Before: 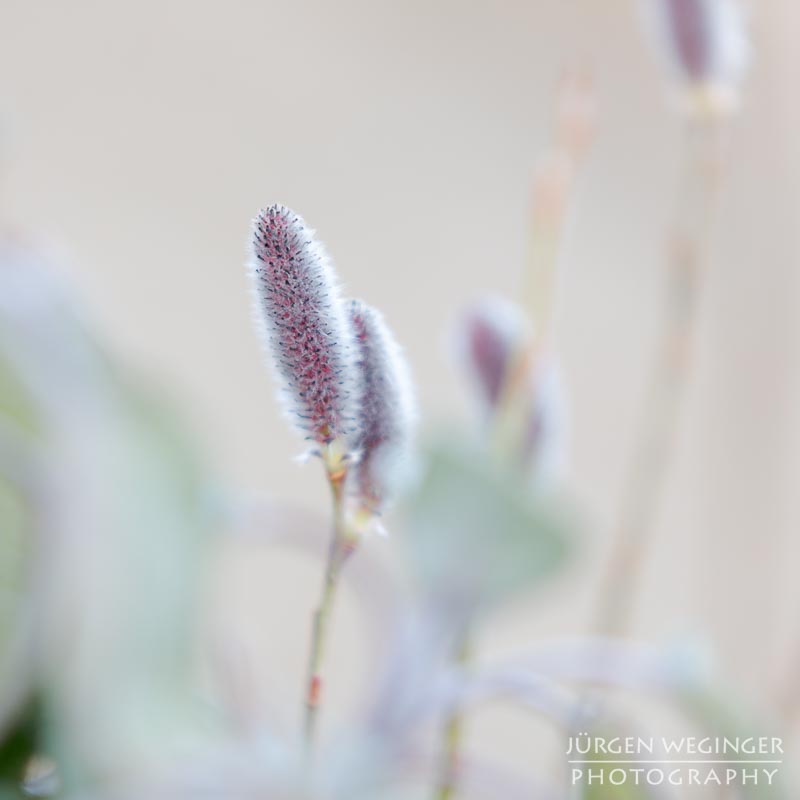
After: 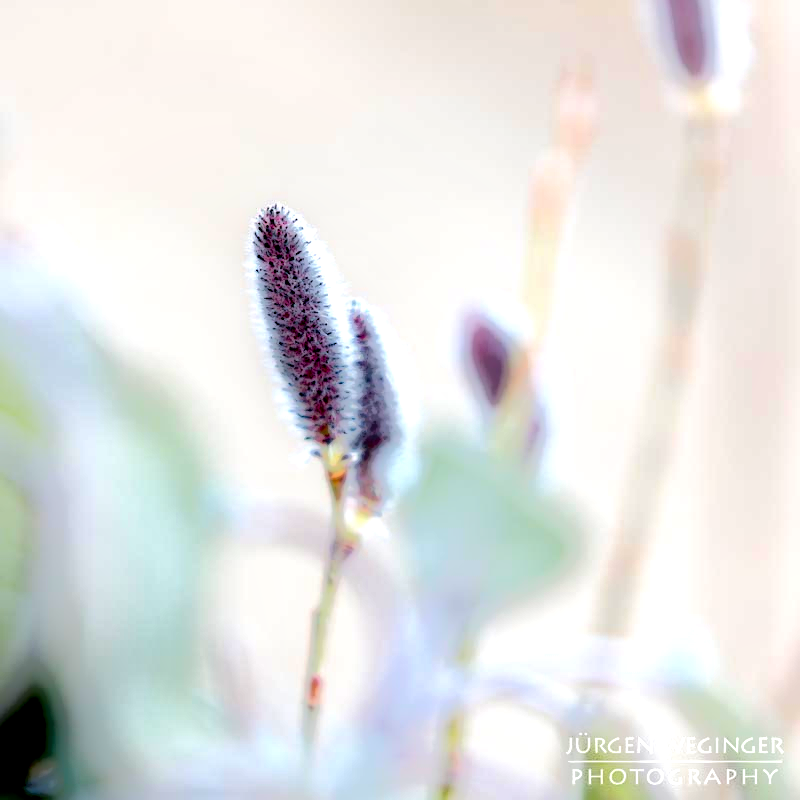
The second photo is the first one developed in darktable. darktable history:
contrast brightness saturation: contrast 0.199, brightness -0.101, saturation 0.096
local contrast: highlights 5%, shadows 224%, detail 164%, midtone range 0.006
color balance rgb: perceptual saturation grading › global saturation 40.715%, global vibrance 15.51%
exposure: black level correction 0.001, exposure 0.499 EV, compensate exposure bias true, compensate highlight preservation false
color correction: highlights b* 0.022
